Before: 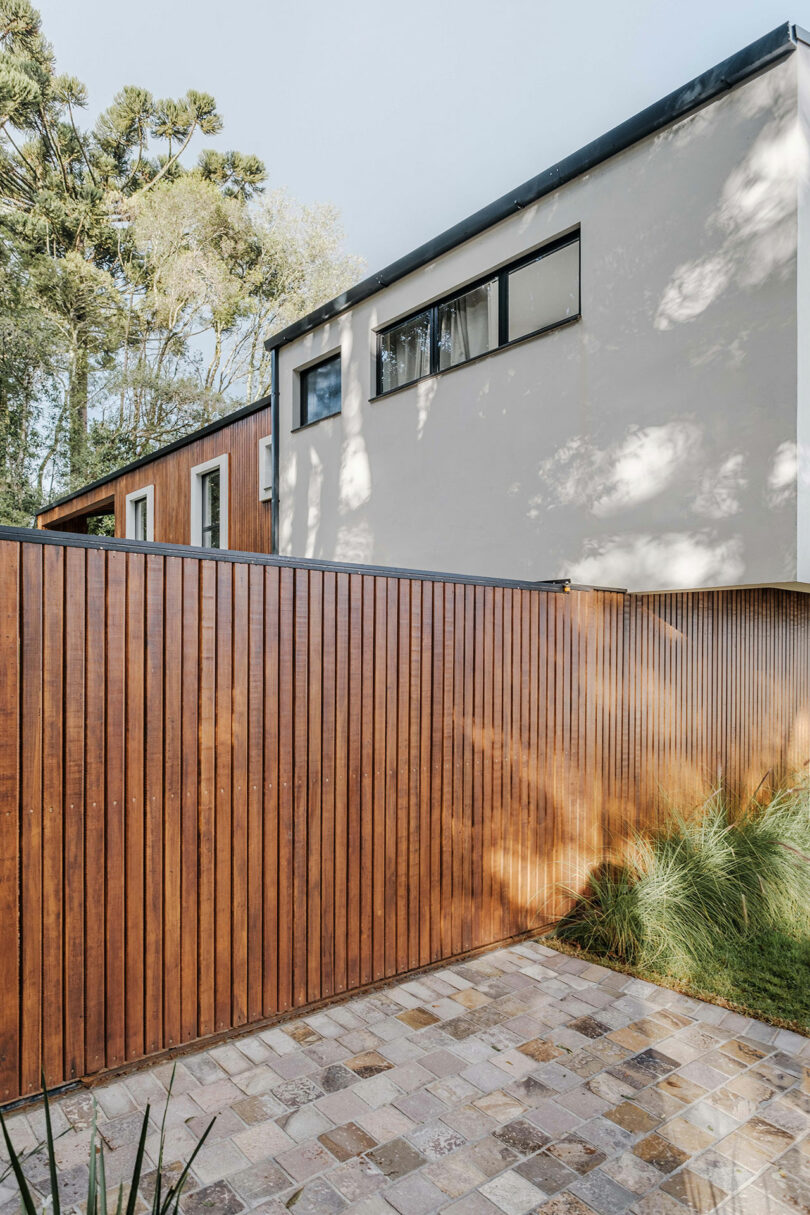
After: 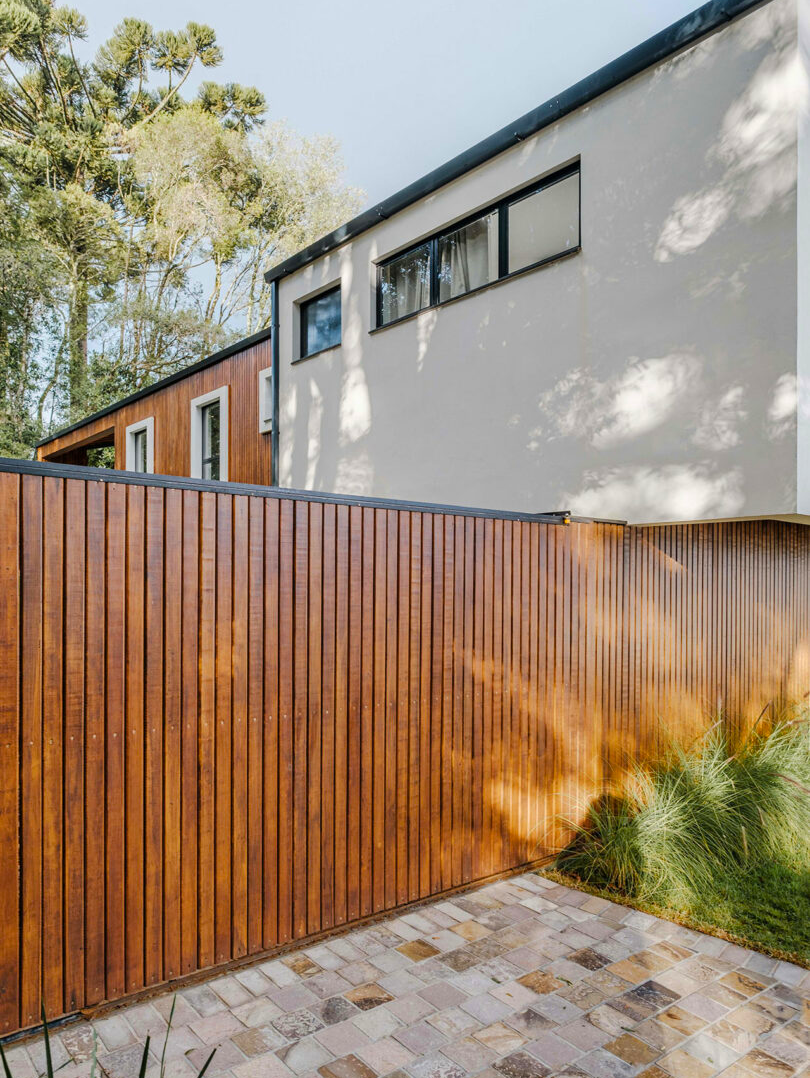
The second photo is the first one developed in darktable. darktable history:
color balance rgb: perceptual saturation grading › global saturation 20%, global vibrance 20%
crop and rotate: top 5.609%, bottom 5.609%
